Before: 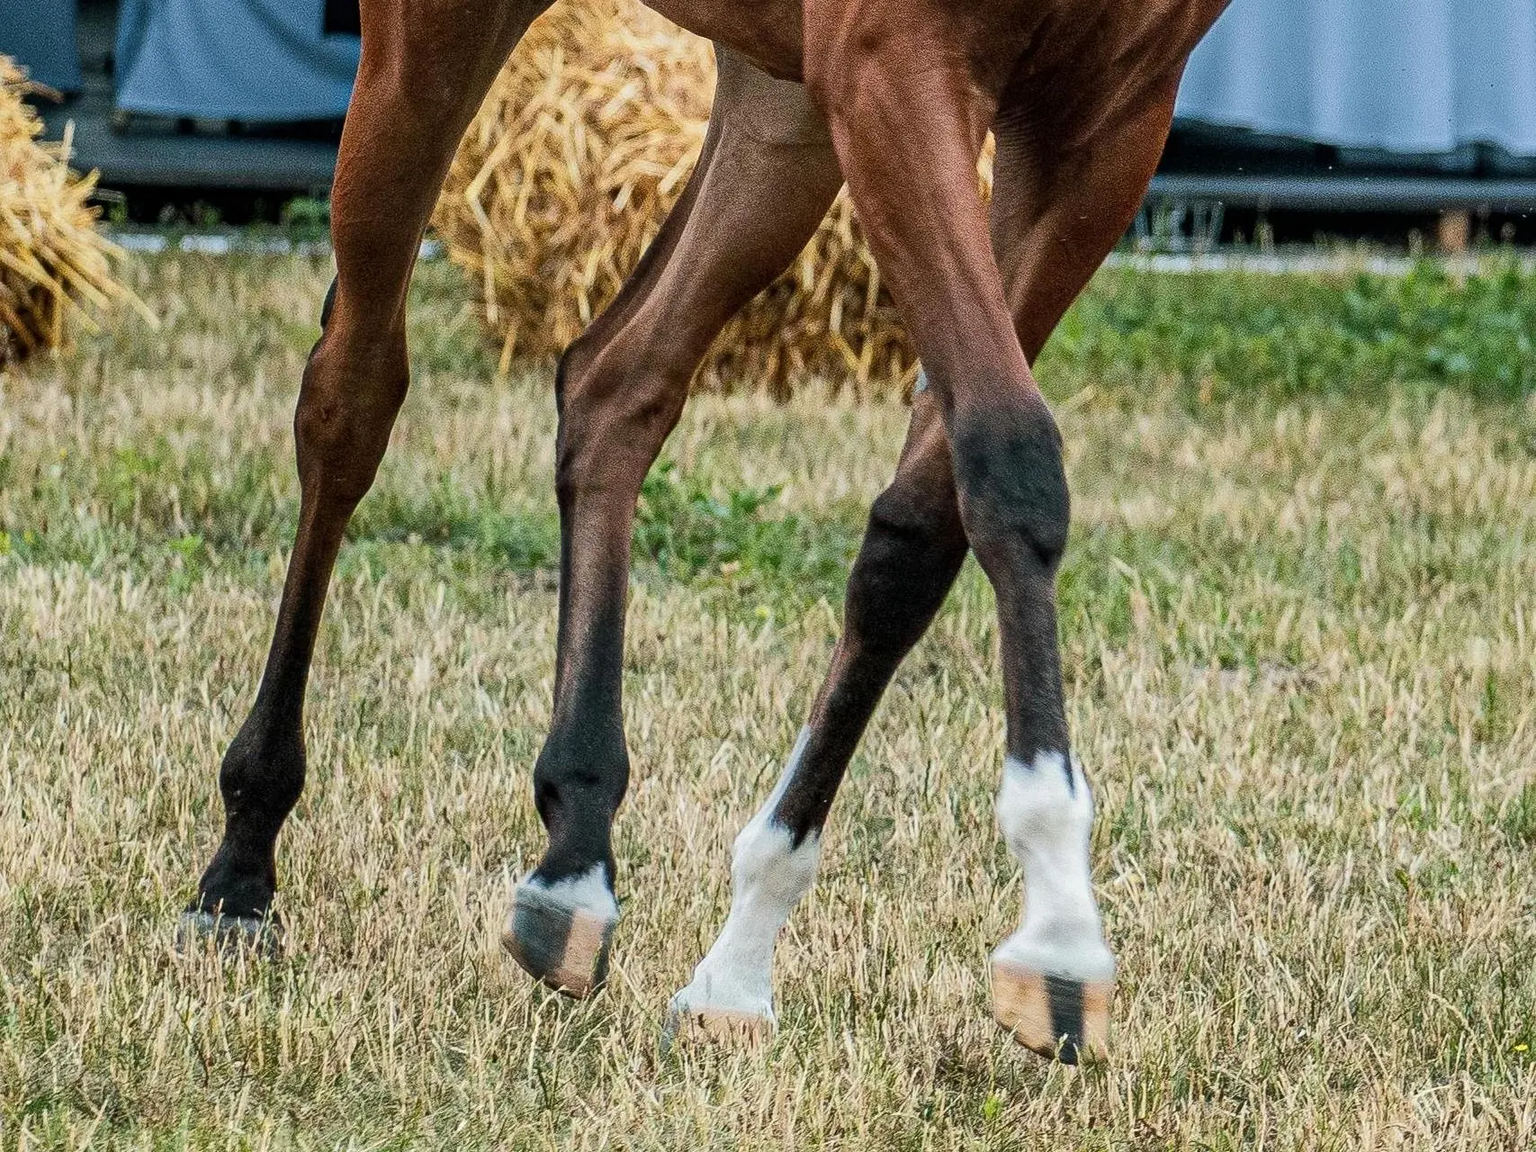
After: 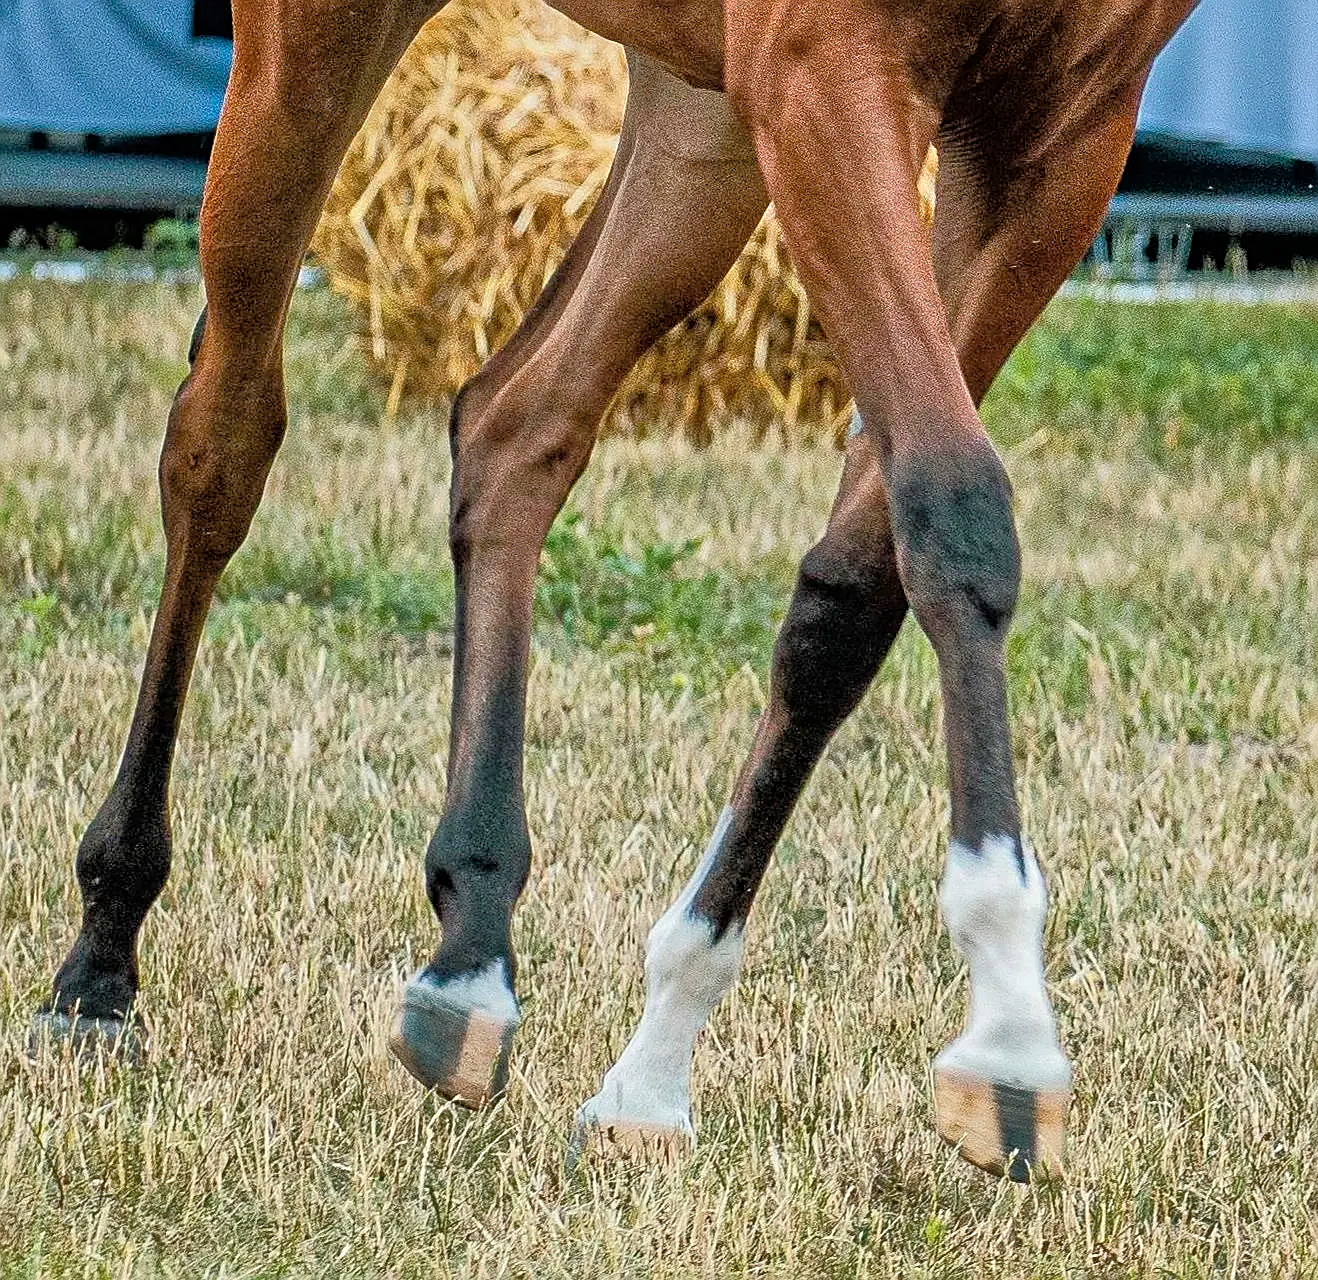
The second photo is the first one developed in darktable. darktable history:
sharpen: on, module defaults
crop: left 9.869%, right 12.871%
tone equalizer: -7 EV 0.161 EV, -6 EV 0.631 EV, -5 EV 1.18 EV, -4 EV 1.35 EV, -3 EV 1.14 EV, -2 EV 0.6 EV, -1 EV 0.156 EV
color zones: curves: ch0 [(0, 0.5) (0.143, 0.5) (0.286, 0.5) (0.429, 0.504) (0.571, 0.5) (0.714, 0.509) (0.857, 0.5) (1, 0.5)]; ch1 [(0, 0.425) (0.143, 0.425) (0.286, 0.375) (0.429, 0.405) (0.571, 0.5) (0.714, 0.47) (0.857, 0.425) (1, 0.435)]; ch2 [(0, 0.5) (0.143, 0.5) (0.286, 0.5) (0.429, 0.517) (0.571, 0.5) (0.714, 0.51) (0.857, 0.5) (1, 0.5)]
color balance rgb: perceptual saturation grading › global saturation 25.688%, global vibrance 11.953%
